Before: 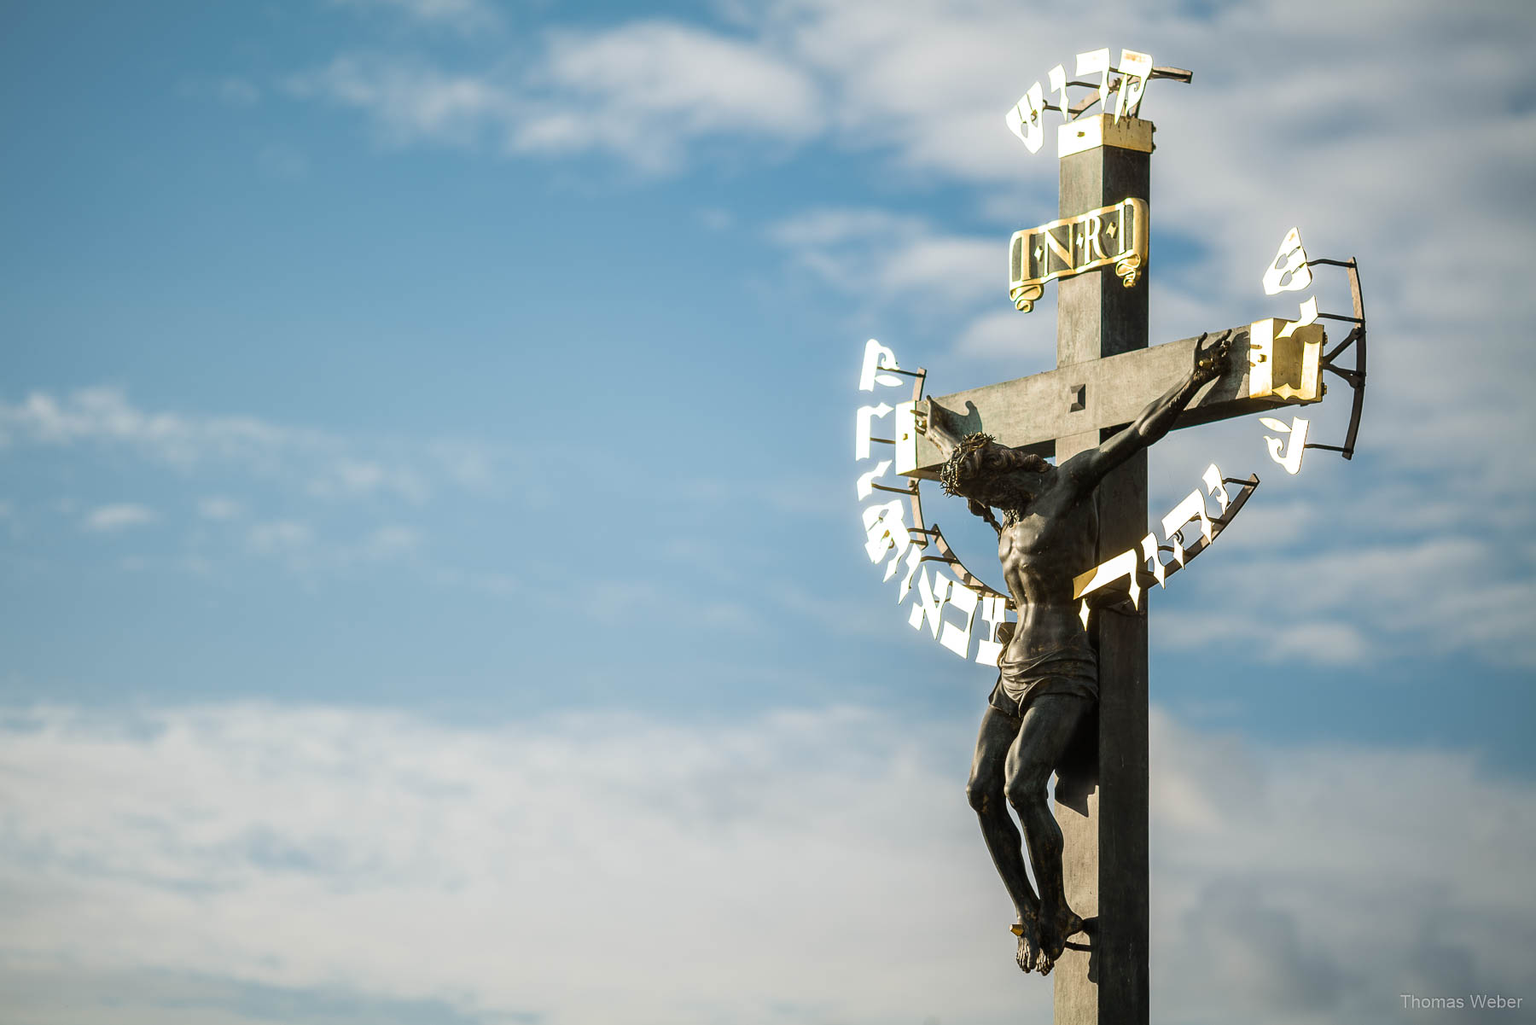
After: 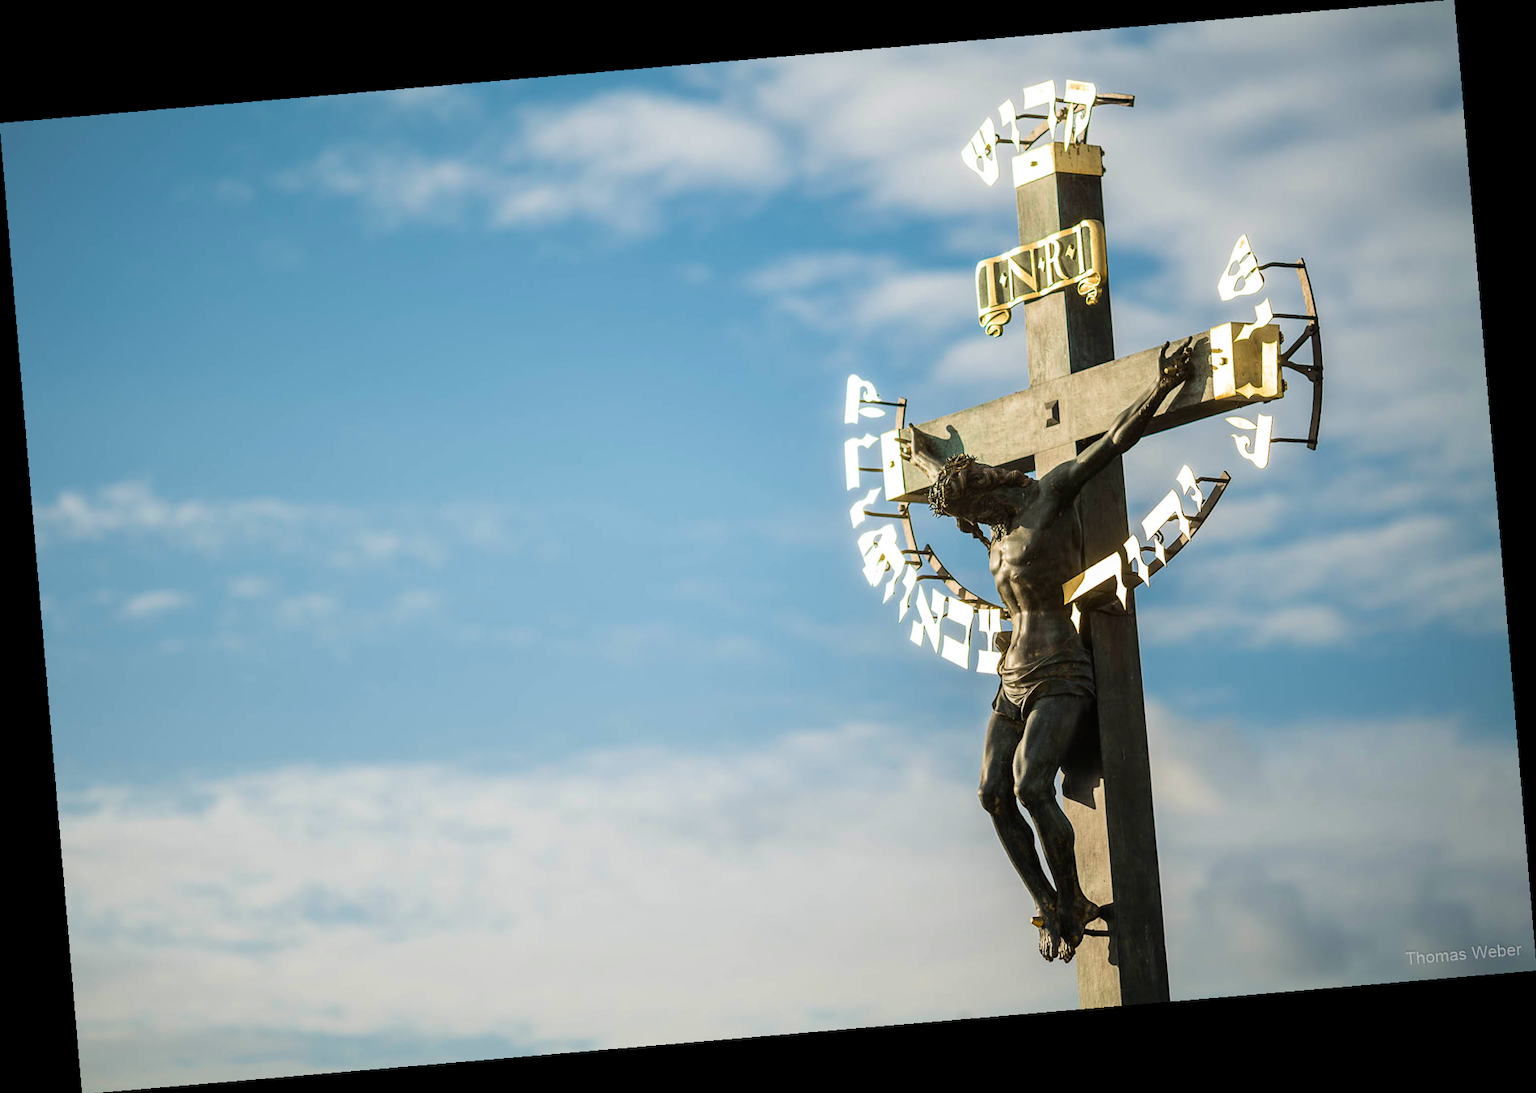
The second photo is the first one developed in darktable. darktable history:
rotate and perspective: rotation -4.86°, automatic cropping off
velvia: on, module defaults
